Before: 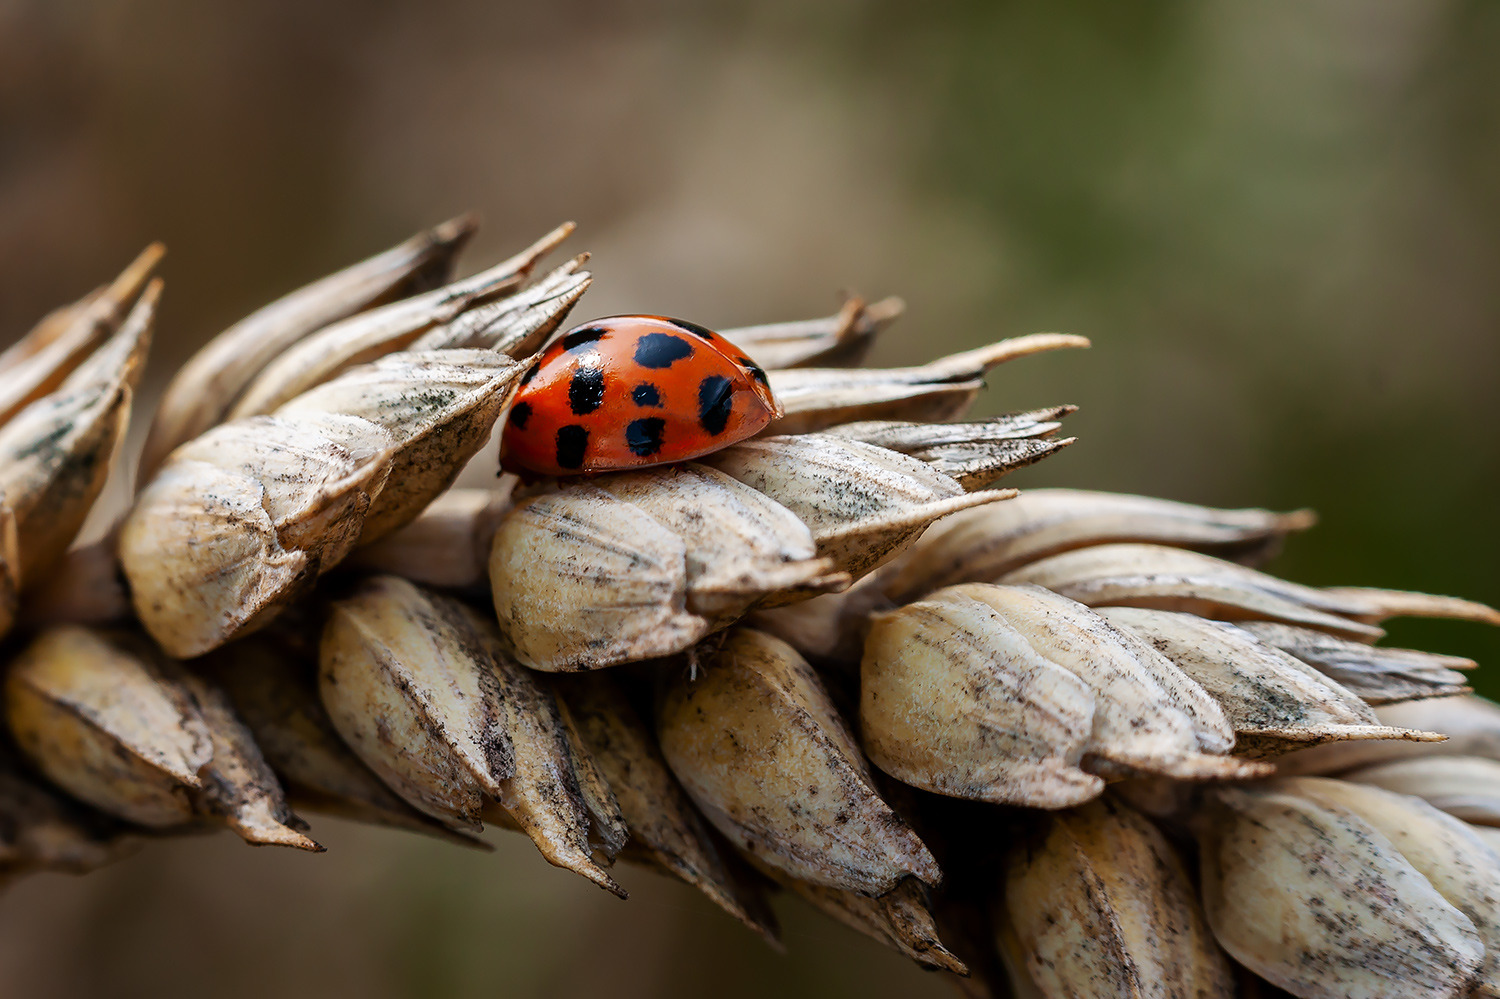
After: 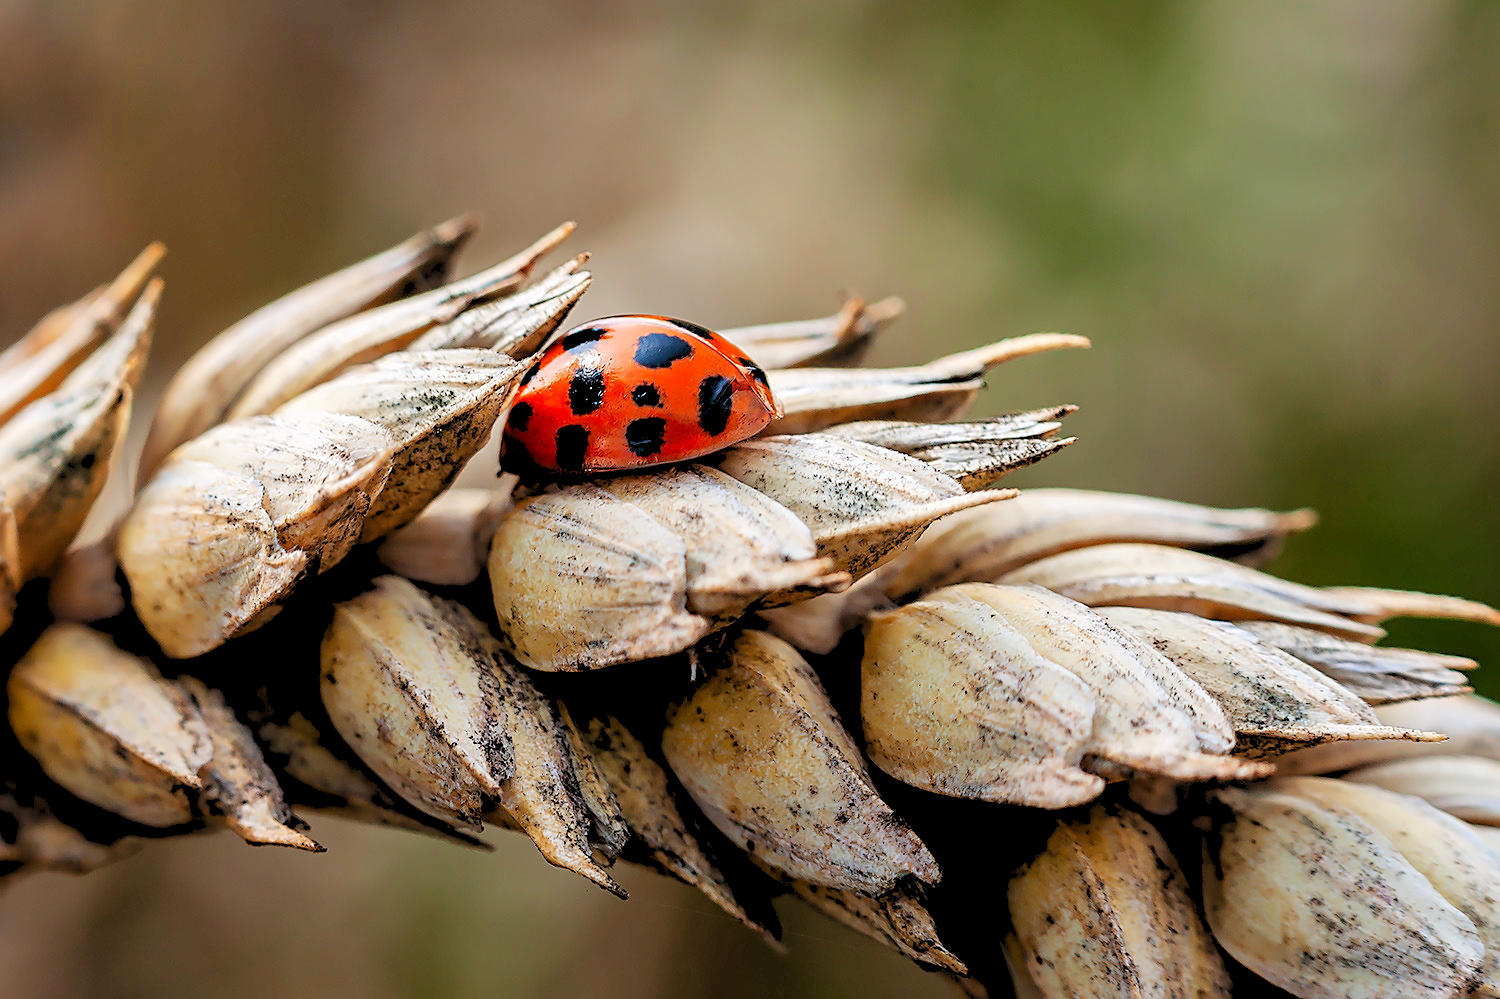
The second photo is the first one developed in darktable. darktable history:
sharpen: on, module defaults
levels: levels [0.093, 0.434, 0.988]
